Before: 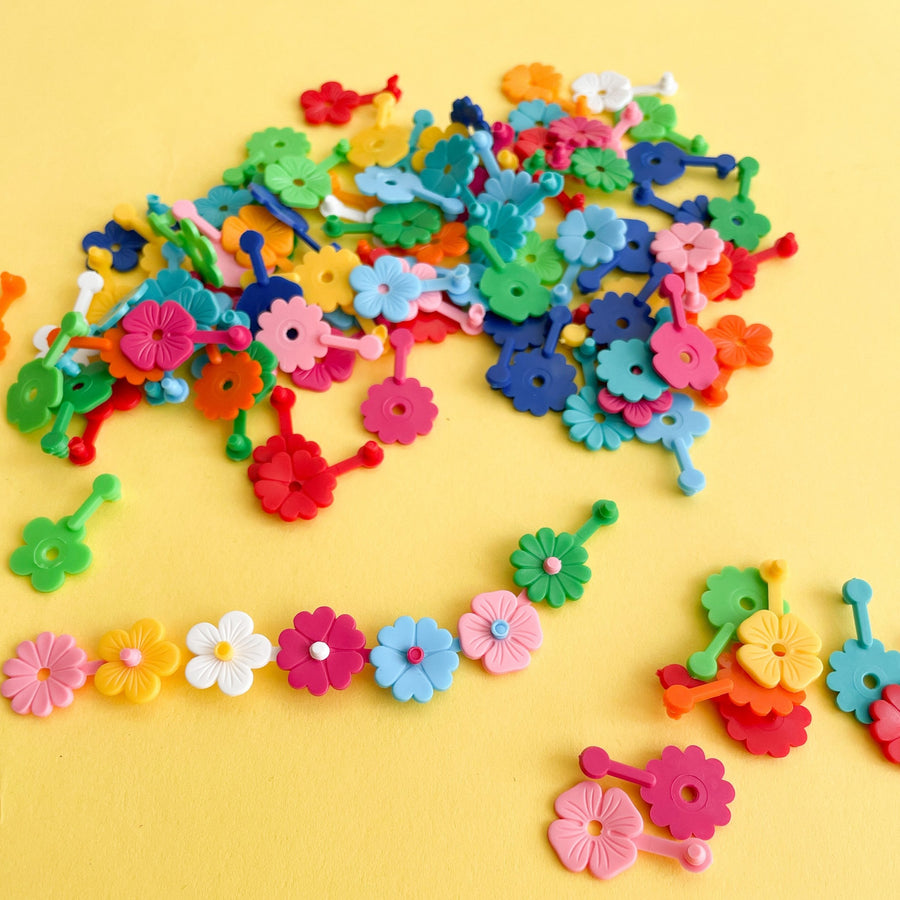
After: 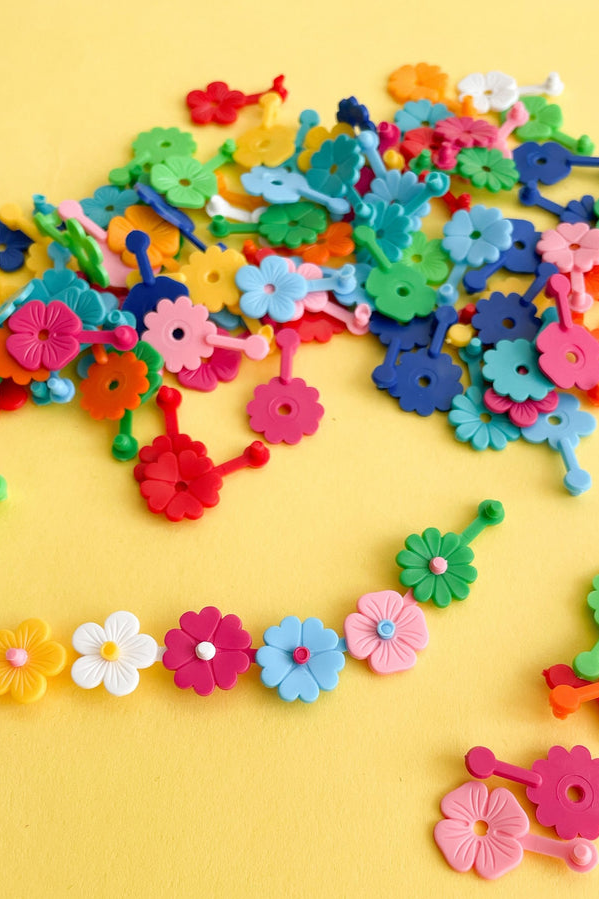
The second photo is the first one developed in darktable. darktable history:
crop and rotate: left 12.696%, right 20.64%
